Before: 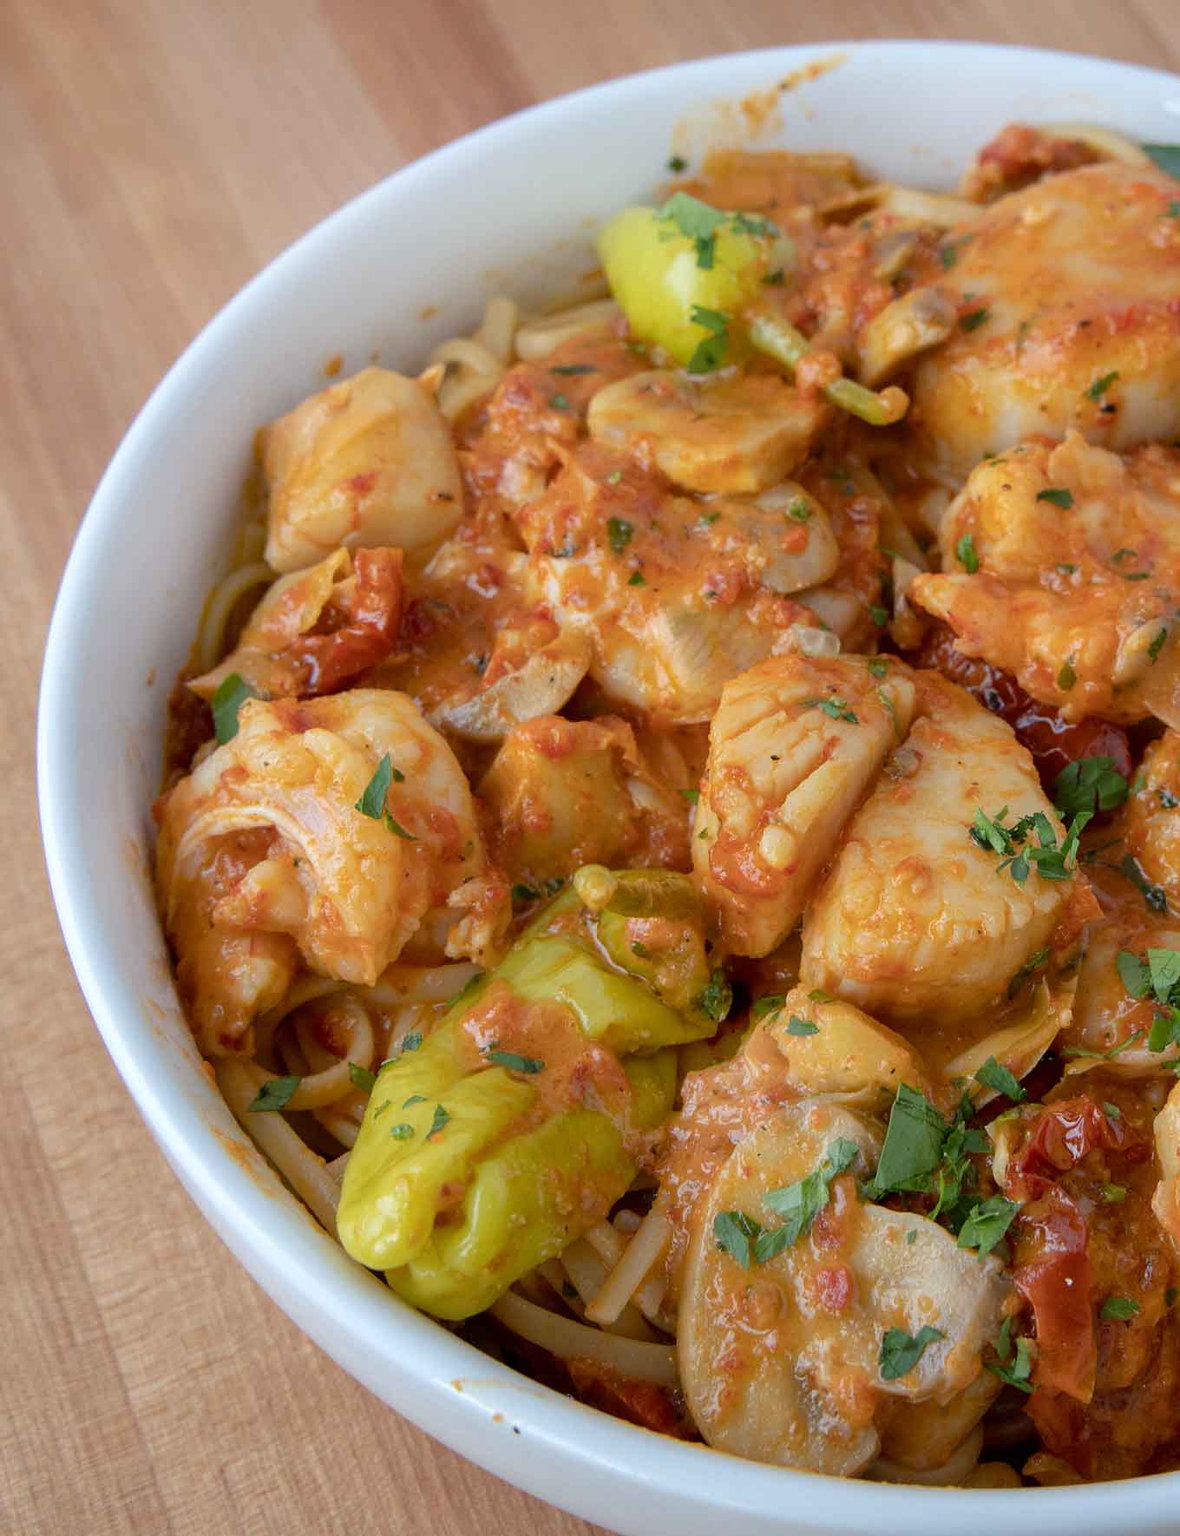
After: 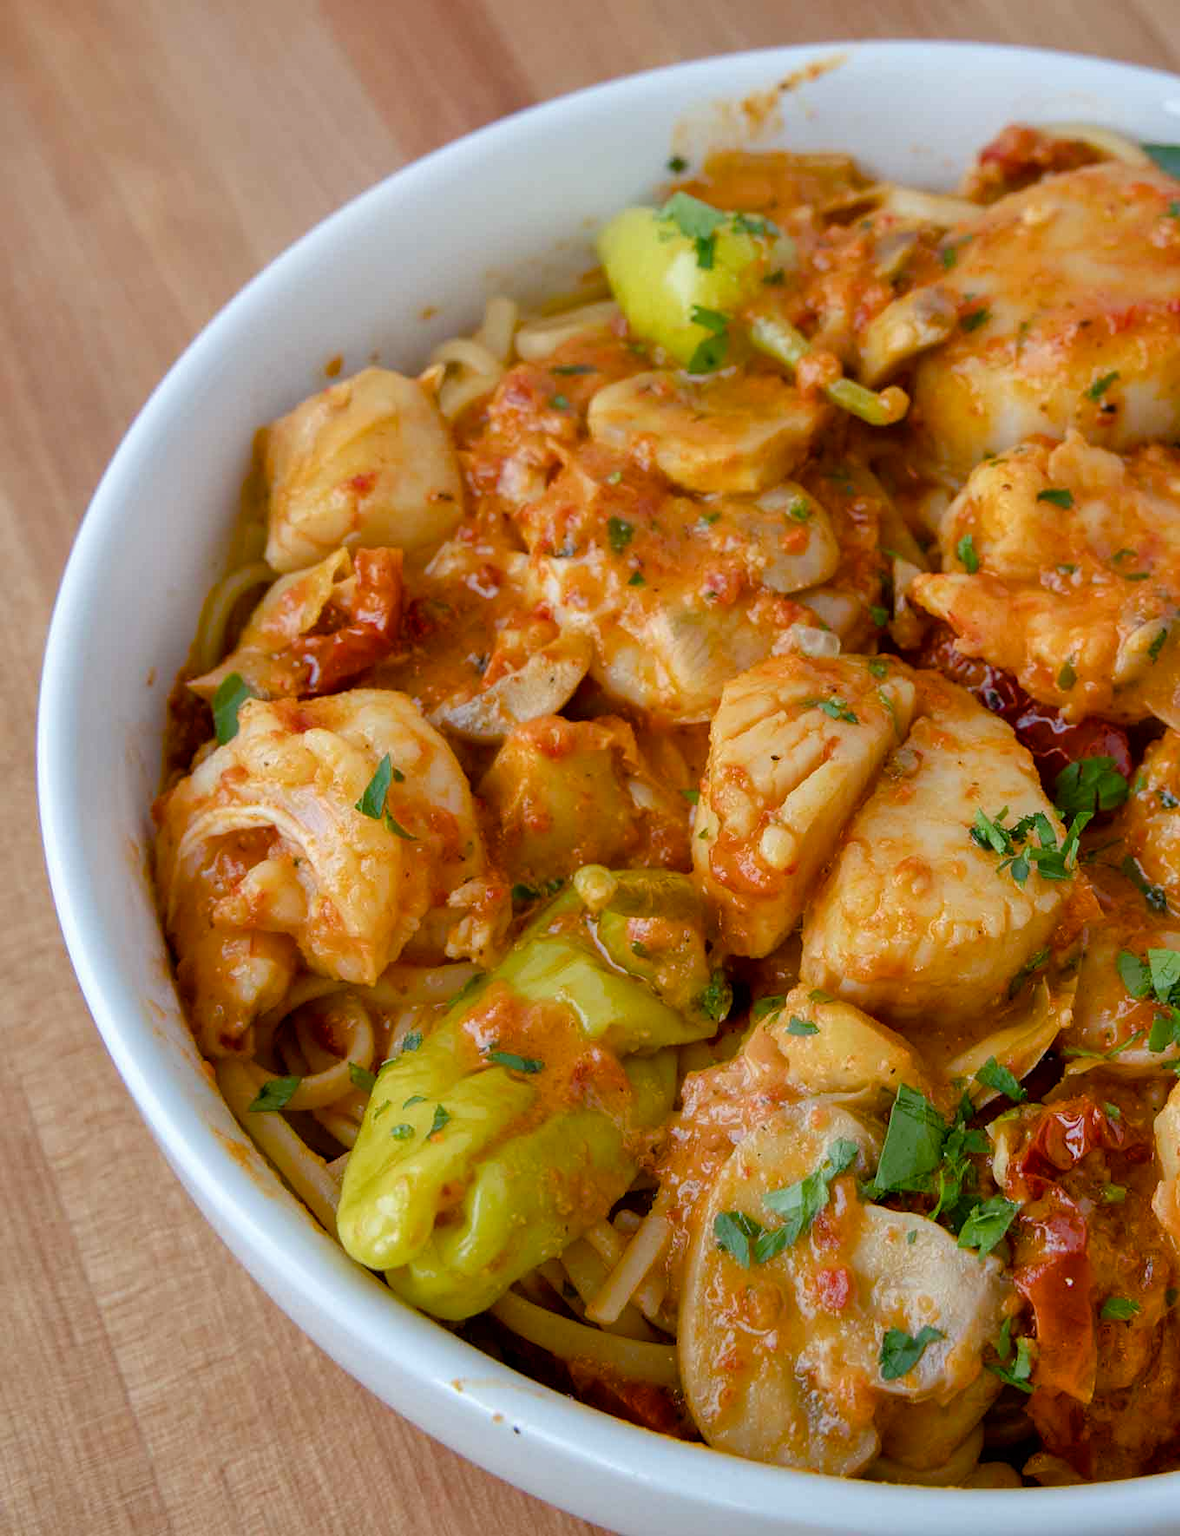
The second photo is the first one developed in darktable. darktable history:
color balance rgb: perceptual saturation grading › global saturation 20%, perceptual saturation grading › highlights -25%, perceptual saturation grading › shadows 50%
shadows and highlights: low approximation 0.01, soften with gaussian
